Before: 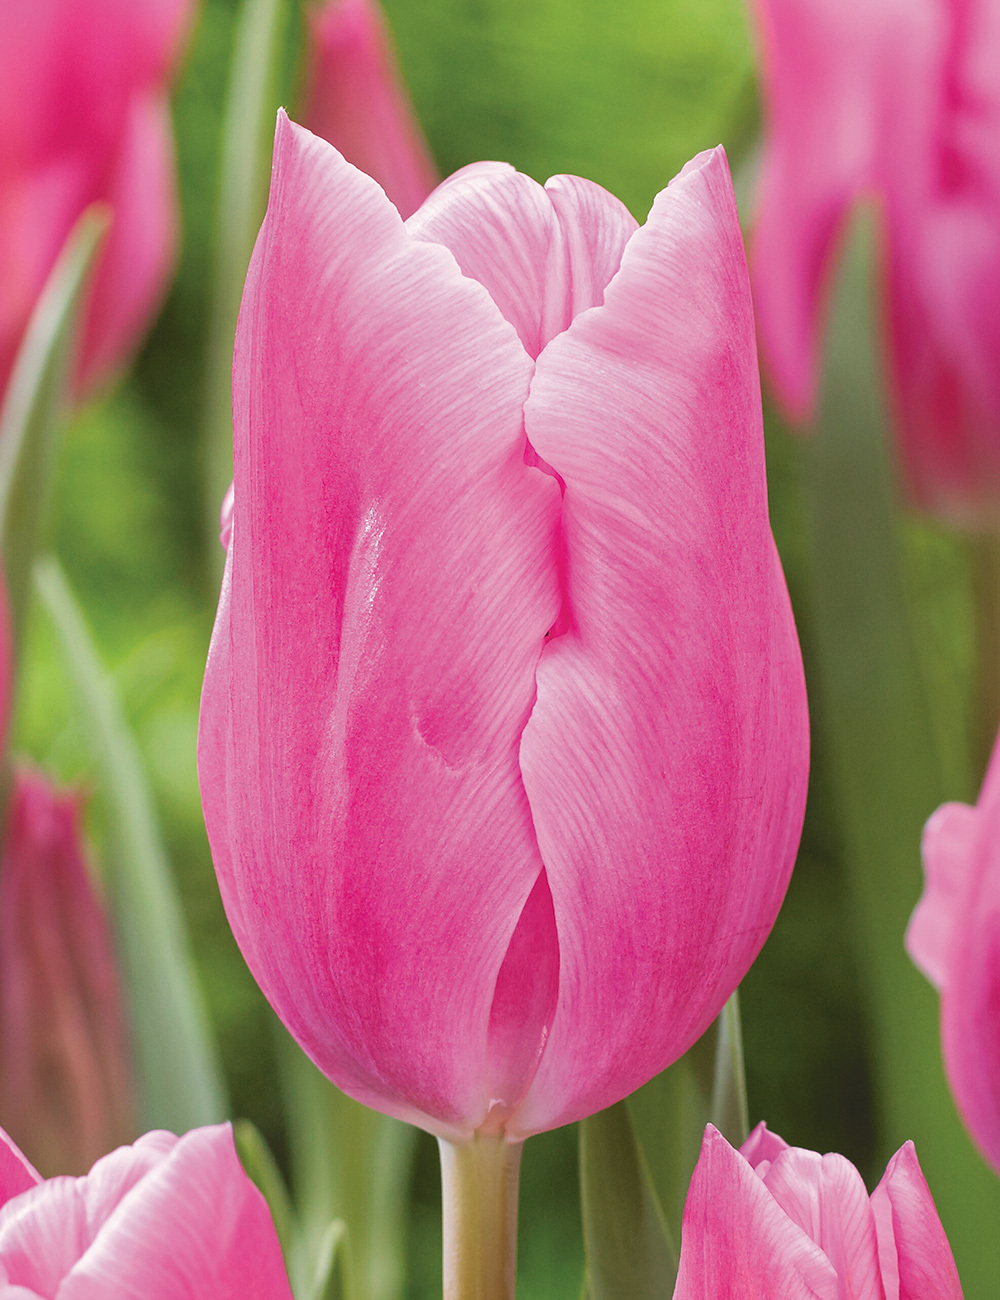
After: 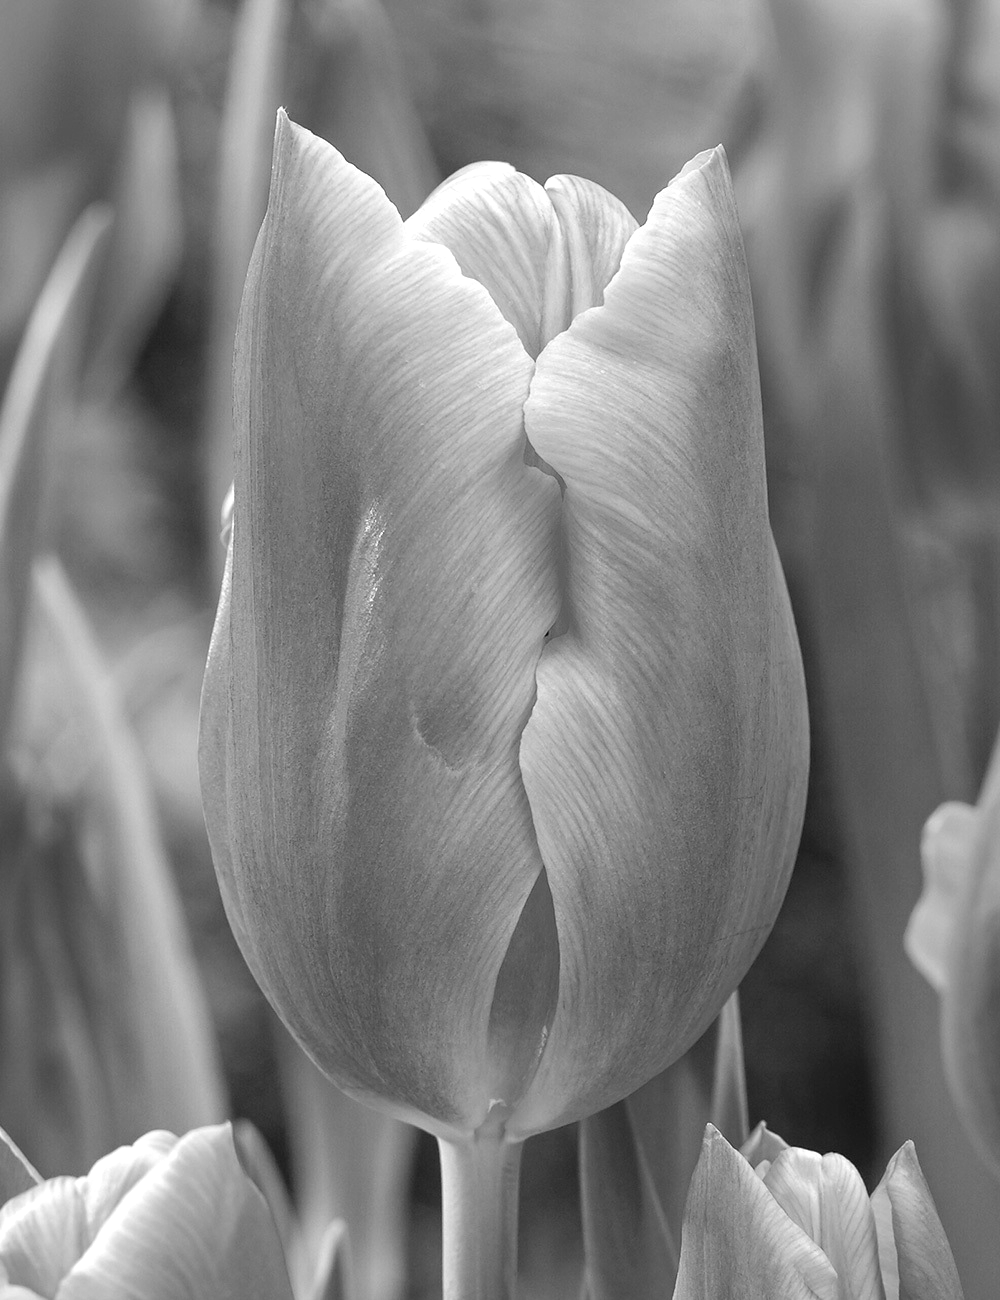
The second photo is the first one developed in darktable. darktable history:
color balance rgb: shadows lift › luminance -21.66%, shadows lift › chroma 6.57%, shadows lift › hue 270°, power › chroma 0.68%, power › hue 60°, highlights gain › luminance 6.08%, highlights gain › chroma 1.33%, highlights gain › hue 90°, global offset › luminance -0.87%, perceptual saturation grading › global saturation 26.86%, perceptual saturation grading › highlights -28.39%, perceptual saturation grading › mid-tones 15.22%, perceptual saturation grading › shadows 33.98%, perceptual brilliance grading › highlights 10%, perceptual brilliance grading › mid-tones 5%
monochrome: a -4.13, b 5.16, size 1
